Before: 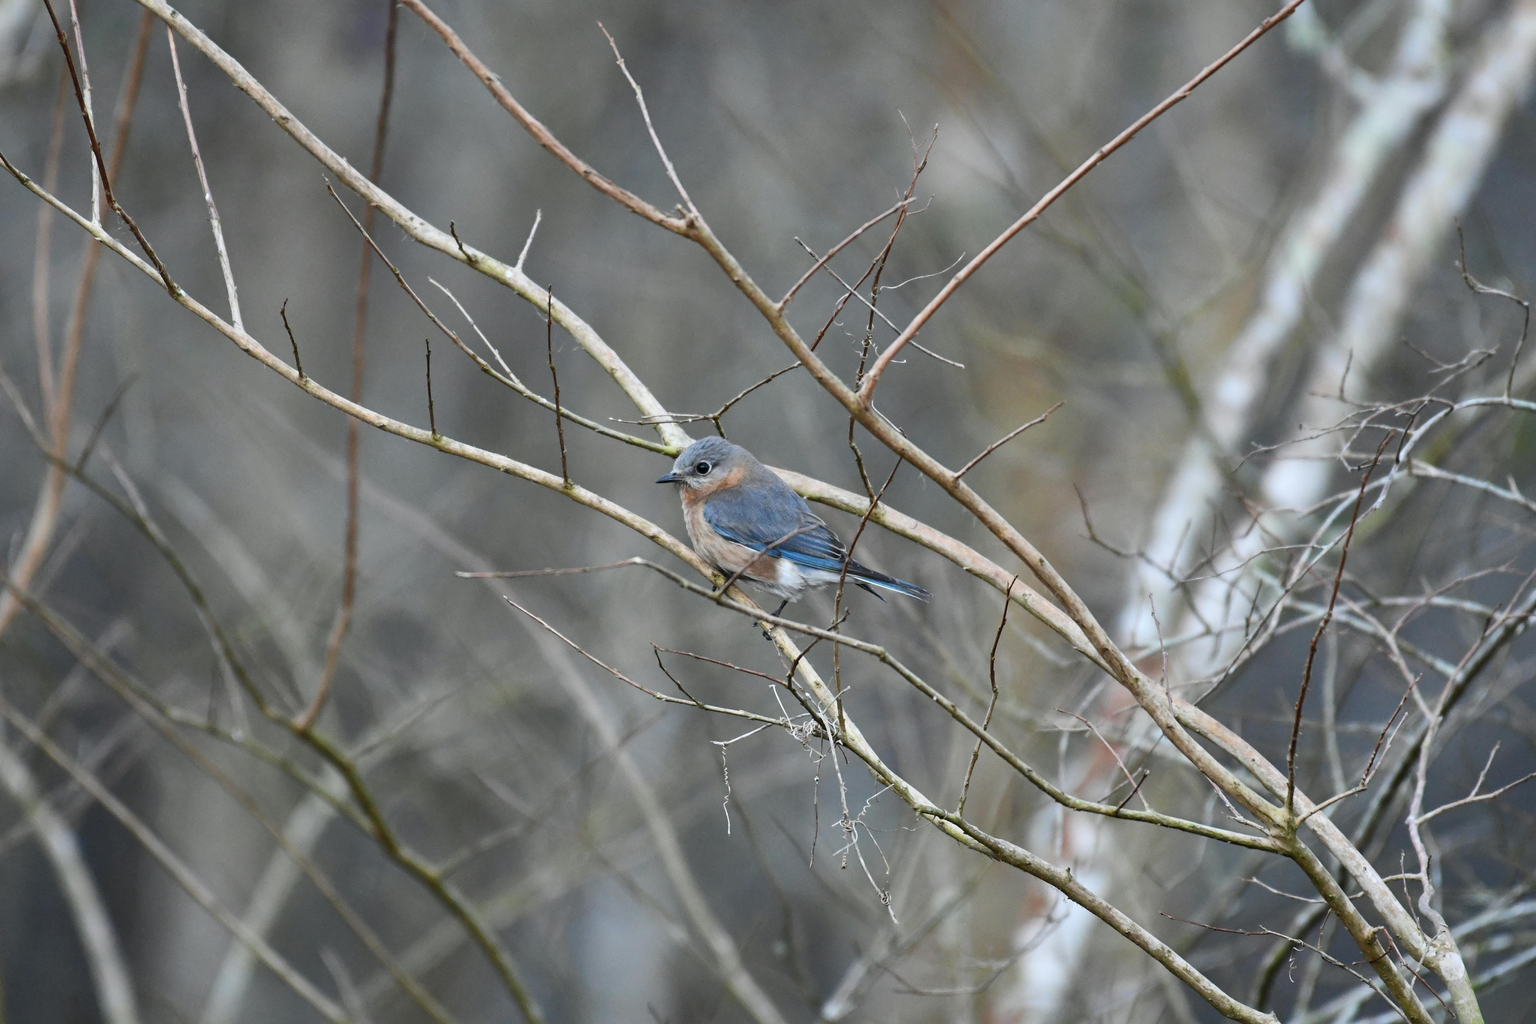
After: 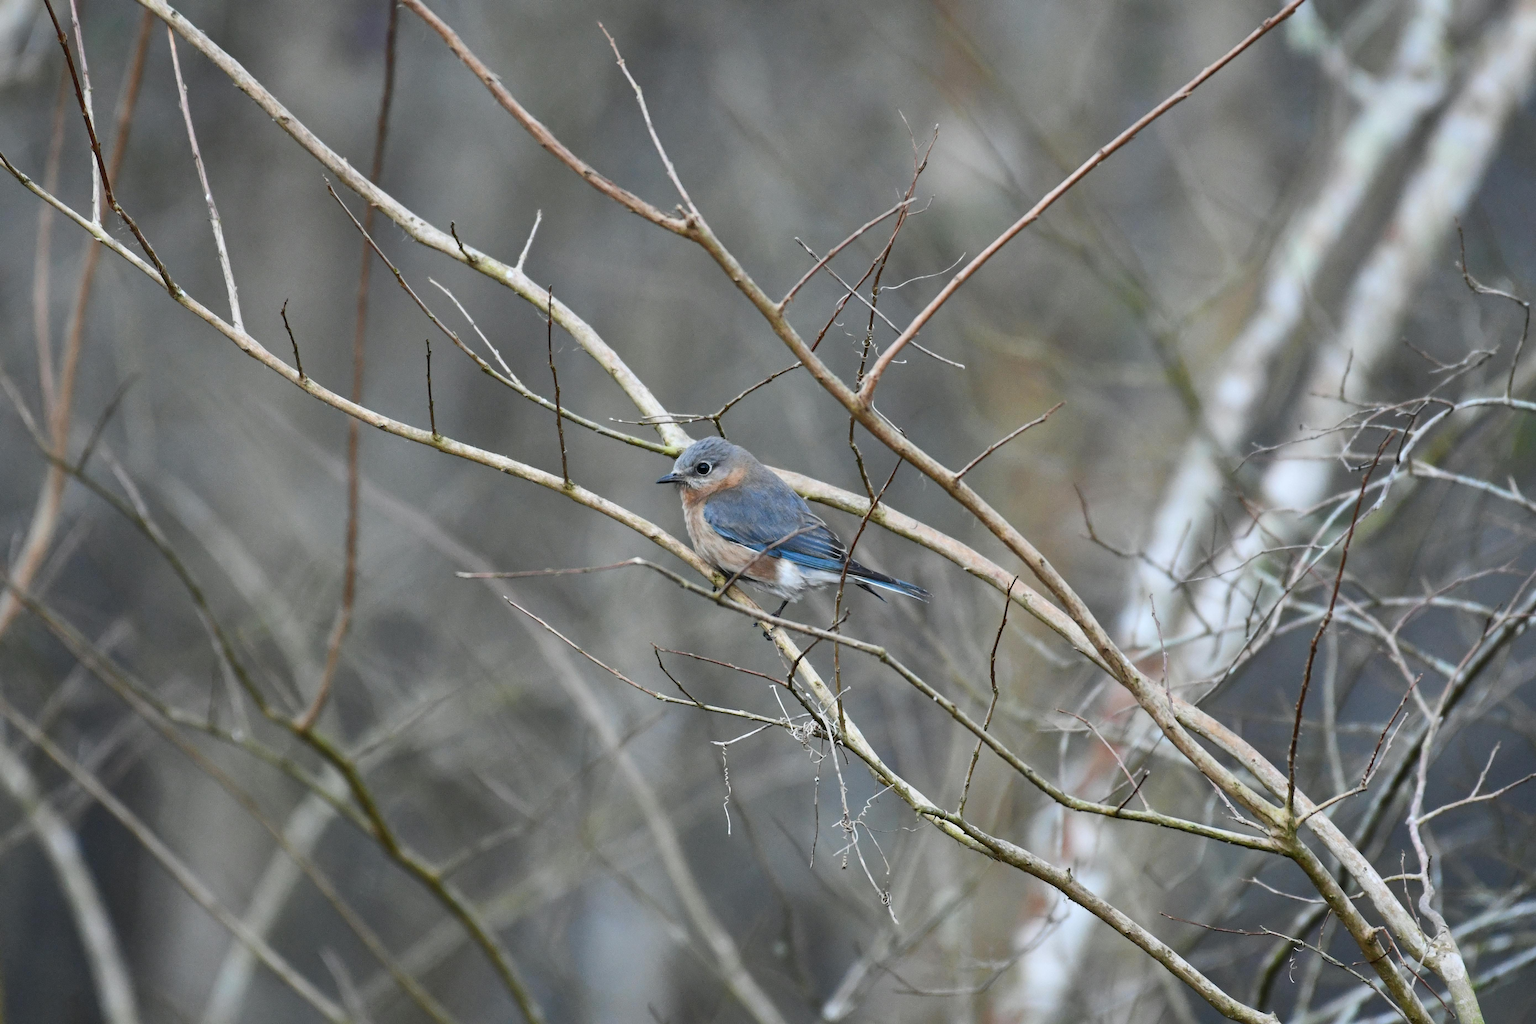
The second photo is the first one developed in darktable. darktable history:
contrast brightness saturation: contrast 0.052
